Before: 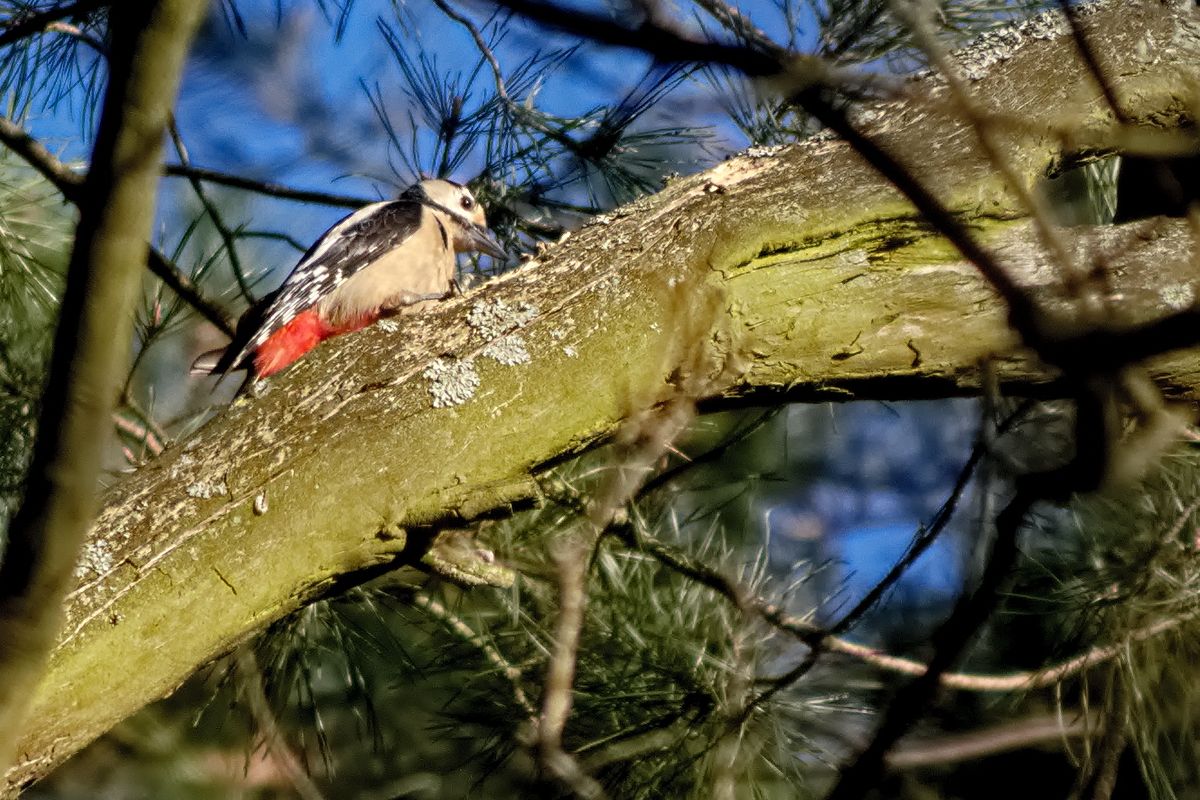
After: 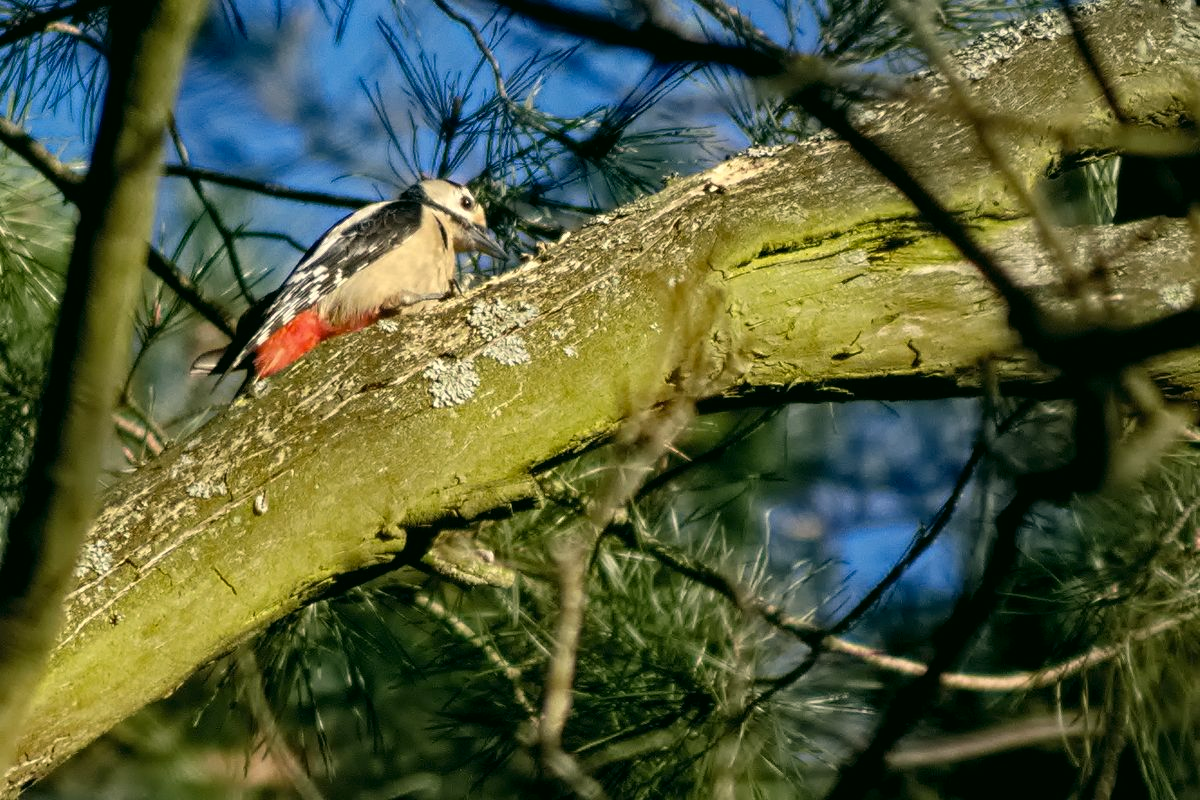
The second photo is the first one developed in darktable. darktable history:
color correction: highlights a* -0.396, highlights b* 9.38, shadows a* -9.2, shadows b* 1
